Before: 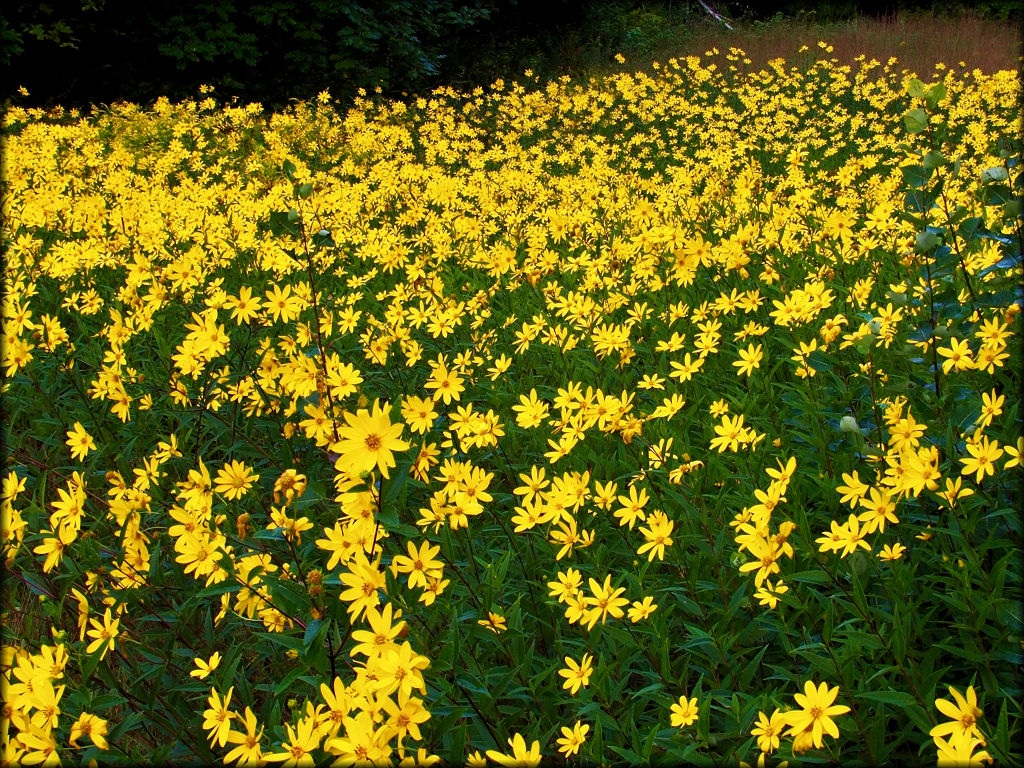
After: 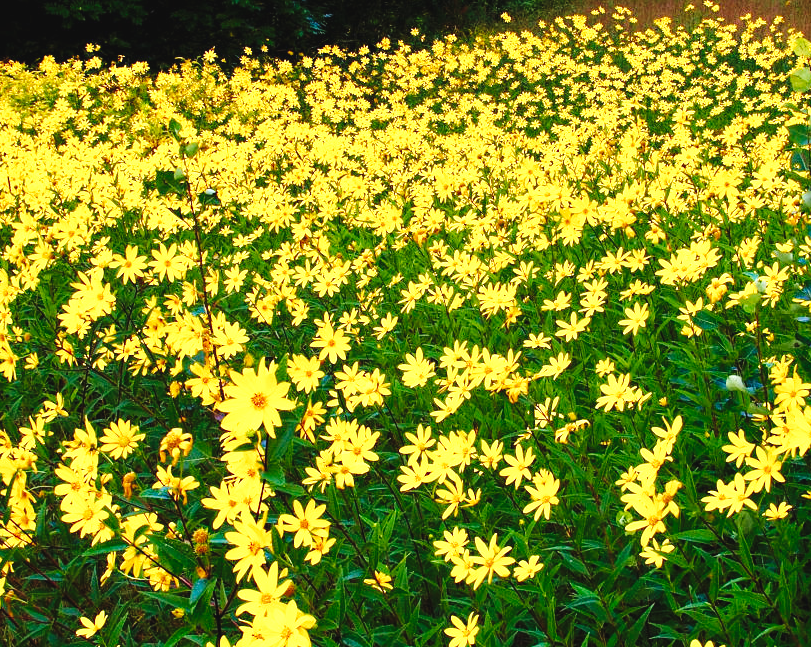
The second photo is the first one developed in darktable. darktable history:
crop: left 11.225%, top 5.381%, right 9.565%, bottom 10.314%
base curve: curves: ch0 [(0, 0) (0.036, 0.025) (0.121, 0.166) (0.206, 0.329) (0.605, 0.79) (1, 1)], preserve colors none
exposure: black level correction -0.005, exposure 0.622 EV, compensate highlight preservation false
